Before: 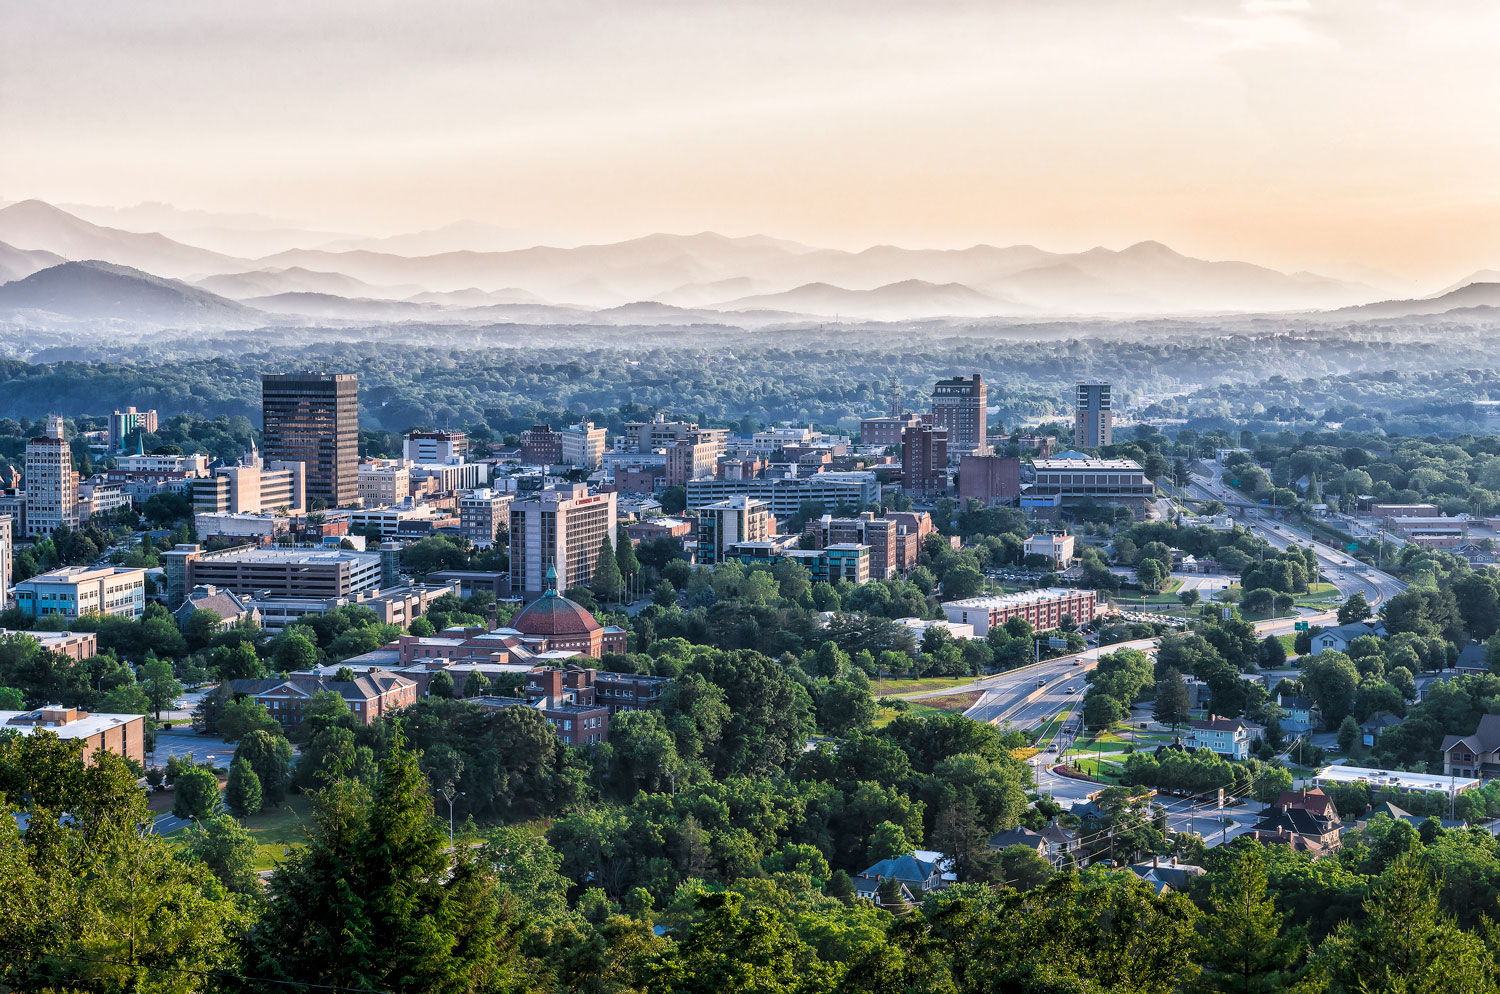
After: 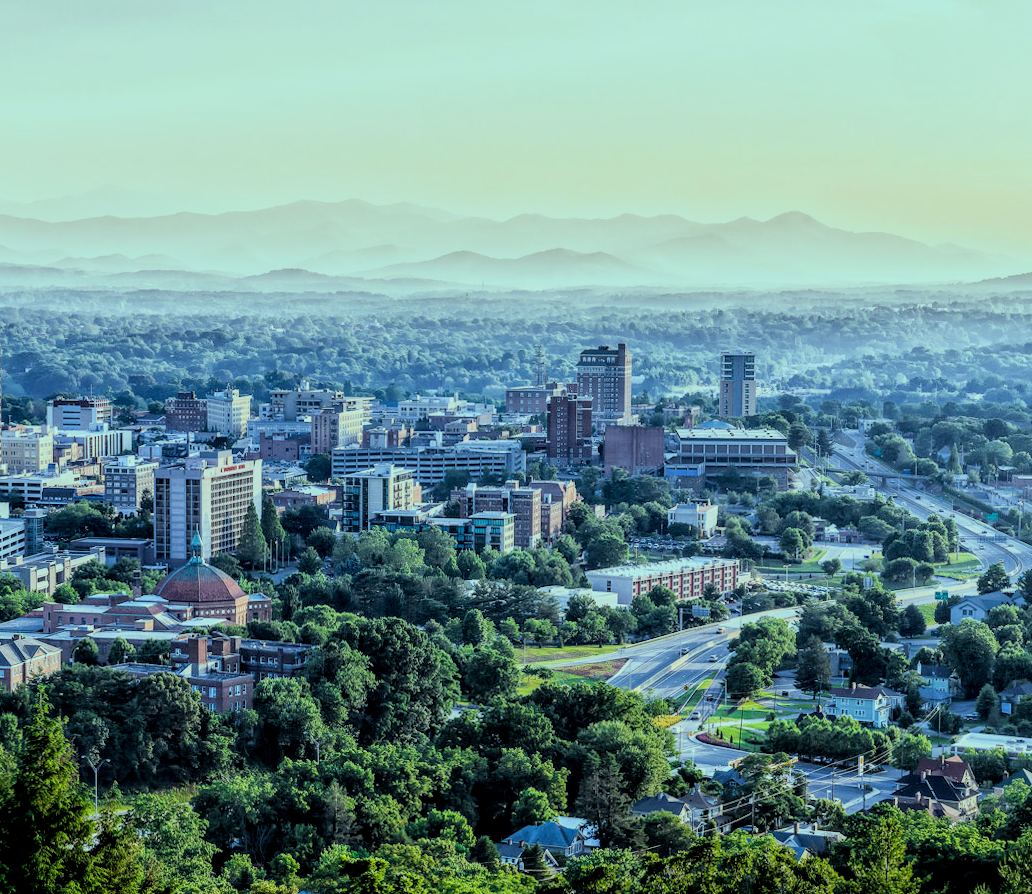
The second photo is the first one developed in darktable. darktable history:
rotate and perspective: rotation 0.174°, lens shift (vertical) 0.013, lens shift (horizontal) 0.019, shear 0.001, automatic cropping original format, crop left 0.007, crop right 0.991, crop top 0.016, crop bottom 0.997
color balance: mode lift, gamma, gain (sRGB), lift [0.997, 0.979, 1.021, 1.011], gamma [1, 1.084, 0.916, 0.998], gain [1, 0.87, 1.13, 1.101], contrast 4.55%, contrast fulcrum 38.24%, output saturation 104.09%
exposure: black level correction 0.005, exposure 0.286 EV, compensate highlight preservation false
local contrast: on, module defaults
filmic rgb: black relative exposure -7.15 EV, white relative exposure 5.36 EV, hardness 3.02, color science v6 (2022)
crop and rotate: left 24.034%, top 2.838%, right 6.406%, bottom 6.299%
